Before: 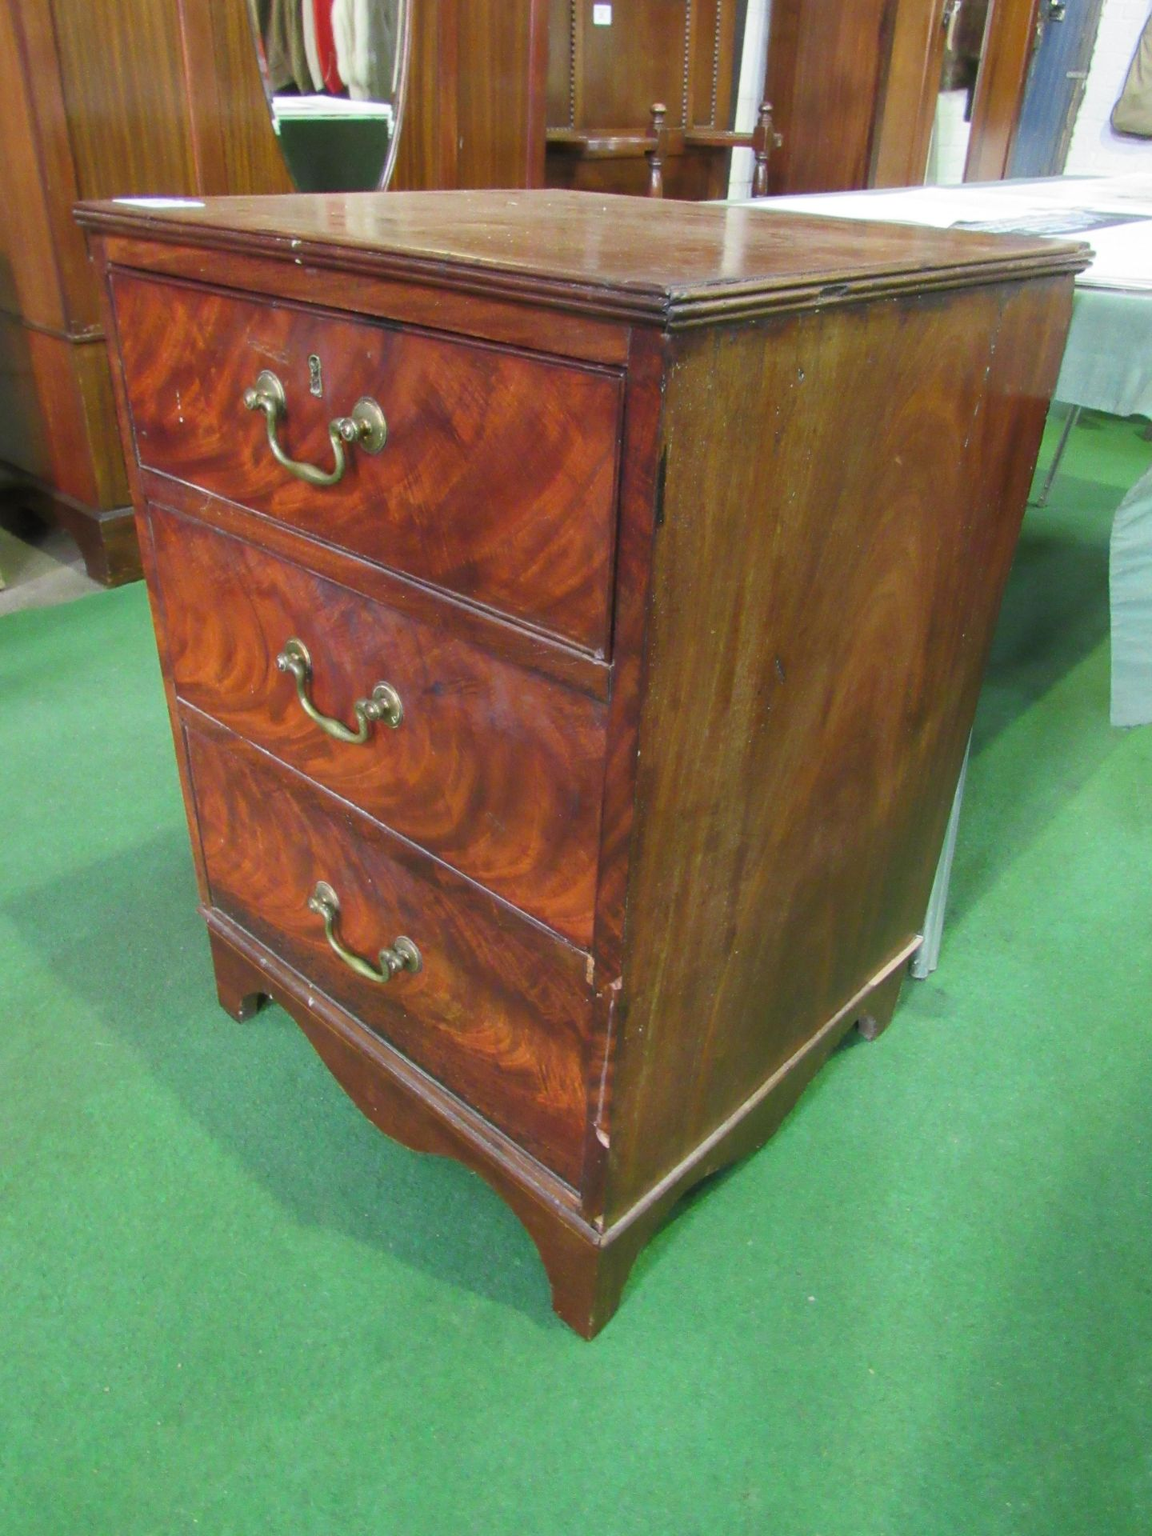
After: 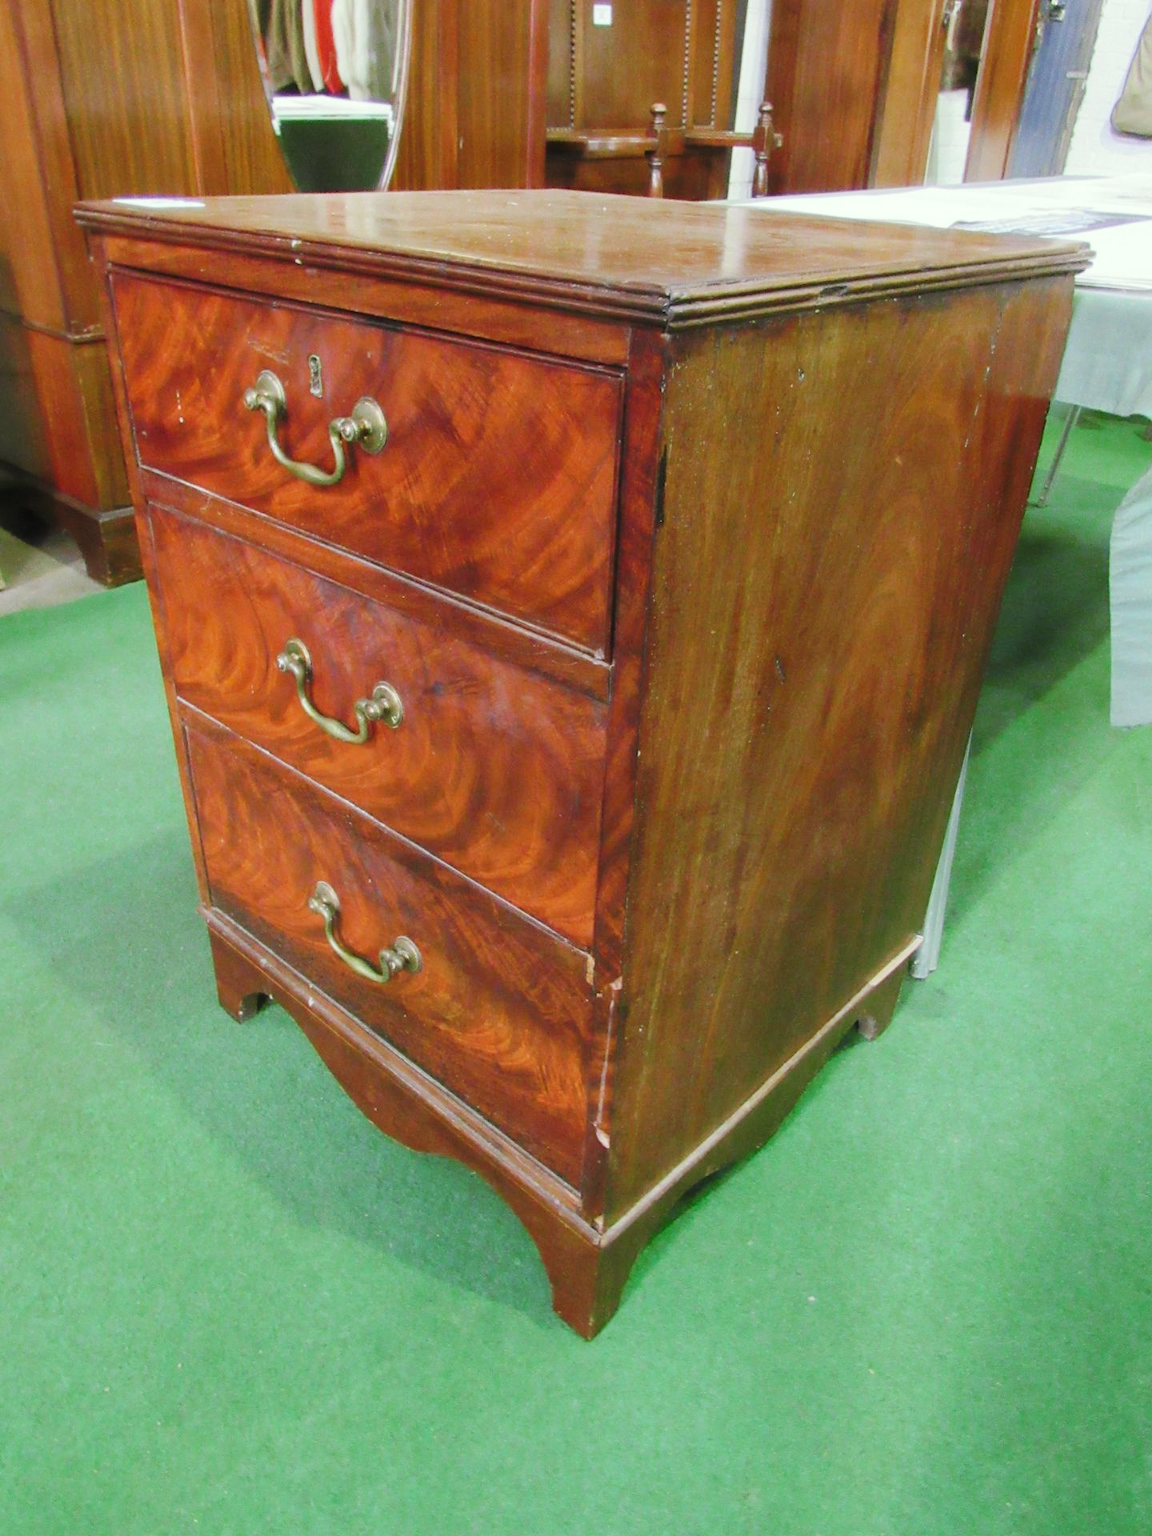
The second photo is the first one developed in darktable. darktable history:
tone curve: curves: ch0 [(0, 0) (0.003, 0.02) (0.011, 0.023) (0.025, 0.028) (0.044, 0.045) (0.069, 0.063) (0.1, 0.09) (0.136, 0.122) (0.177, 0.166) (0.224, 0.223) (0.277, 0.297) (0.335, 0.384) (0.399, 0.461) (0.468, 0.549) (0.543, 0.632) (0.623, 0.705) (0.709, 0.772) (0.801, 0.844) (0.898, 0.91) (1, 1)], preserve colors none
color look up table: target L [93.54, 89.55, 88.99, 88.02, 73.59, 65.52, 66, 64.76, 55.34, 44.62, 28.21, 23.25, 3.373, 200.99, 85.73, 77.24, 73.12, 61.08, 59.39, 57.73, 53.04, 48.91, 41.16, 34.12, 33.16, 27.56, 95.52, 80.85, 77.95, 67.95, 70.39, 55.39, 56.82, 66.47, 55.19, 47.19, 43.57, 37.62, 40.29, 35.19, 15.11, 5.233, 91.09, 83.19, 77.98, 63.92, 60.7, 38.52, 34.37], target a [-24.35, -17.43, -50.6, -57.41, -46.65, -25.04, -69.8, -33.05, -39.13, -41.42, -24.06, -23.47, -6.555, 0, 14.08, 10.65, 27.34, 0.707, 48.46, 65.26, 68.09, 26.01, 28.03, 22.99, 45.47, 40.22, 1.467, 16.98, 21.21, 50.93, 43.45, 11.45, 76.44, 62.08, 15.61, 17.26, 66.28, 42.1, 53.44, 38.76, 22.65, 17.42, -10.54, -46.72, -30.61, -11.65, -13.91, -2.59, -6.158], target b [25.73, 71.46, 64.66, 16.27, 6.501, 63.64, 61.47, 34.84, 9.251, 39.68, 29.33, 27.26, 3.081, -0.001, 7.734, 78.97, 52.26, 30.26, 17.03, 22.69, 54.24, 34.23, 41.72, 22.73, 12.41, 34.65, 0.555, -10.96, -26.1, -17.91, -41.11, -36.7, -21.41, -46.83, 0.588, -56.46, -0.403, -13.1, -40.03, -67.06, -34.23, -3.87, -4.908, -17.26, -30.83, -15.96, -46.09, -29.1, 1.324], num patches 49
